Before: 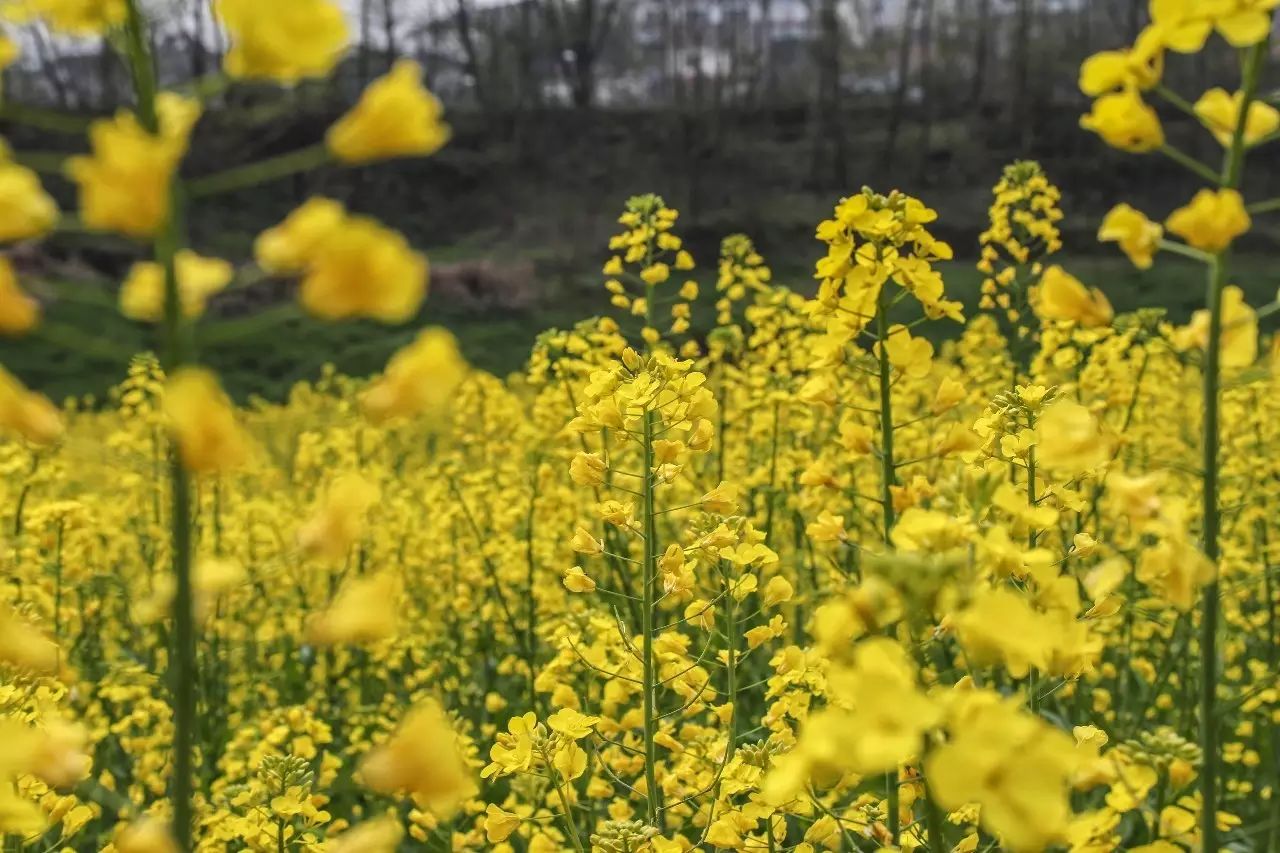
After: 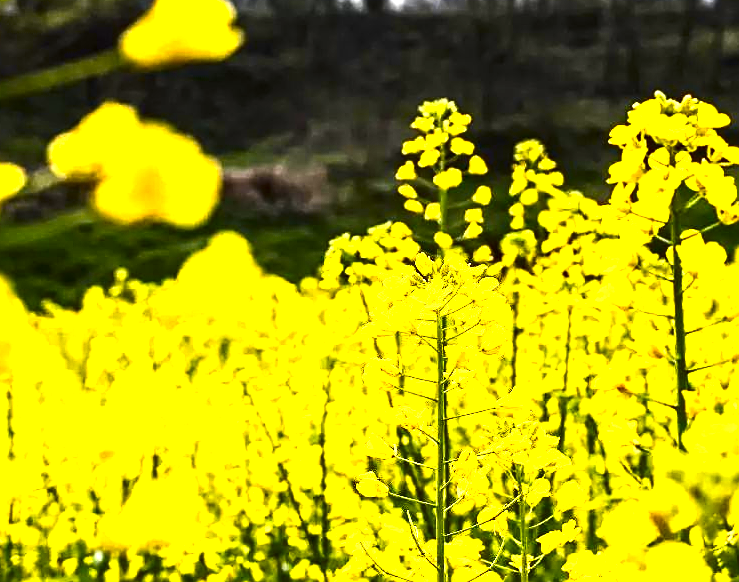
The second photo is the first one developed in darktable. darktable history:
sharpen: on, module defaults
levels: levels [0, 0.374, 0.749]
crop: left 16.202%, top 11.208%, right 26.045%, bottom 20.557%
exposure: black level correction 0.001, exposure 0.5 EV, compensate exposure bias true, compensate highlight preservation false
contrast equalizer: y [[0.526, 0.53, 0.532, 0.532, 0.53, 0.525], [0.5 ×6], [0.5 ×6], [0 ×6], [0 ×6]]
contrast brightness saturation: contrast 0.32, brightness -0.08, saturation 0.17
color balance: mode lift, gamma, gain (sRGB)
color contrast: green-magenta contrast 0.85, blue-yellow contrast 1.25, unbound 0
